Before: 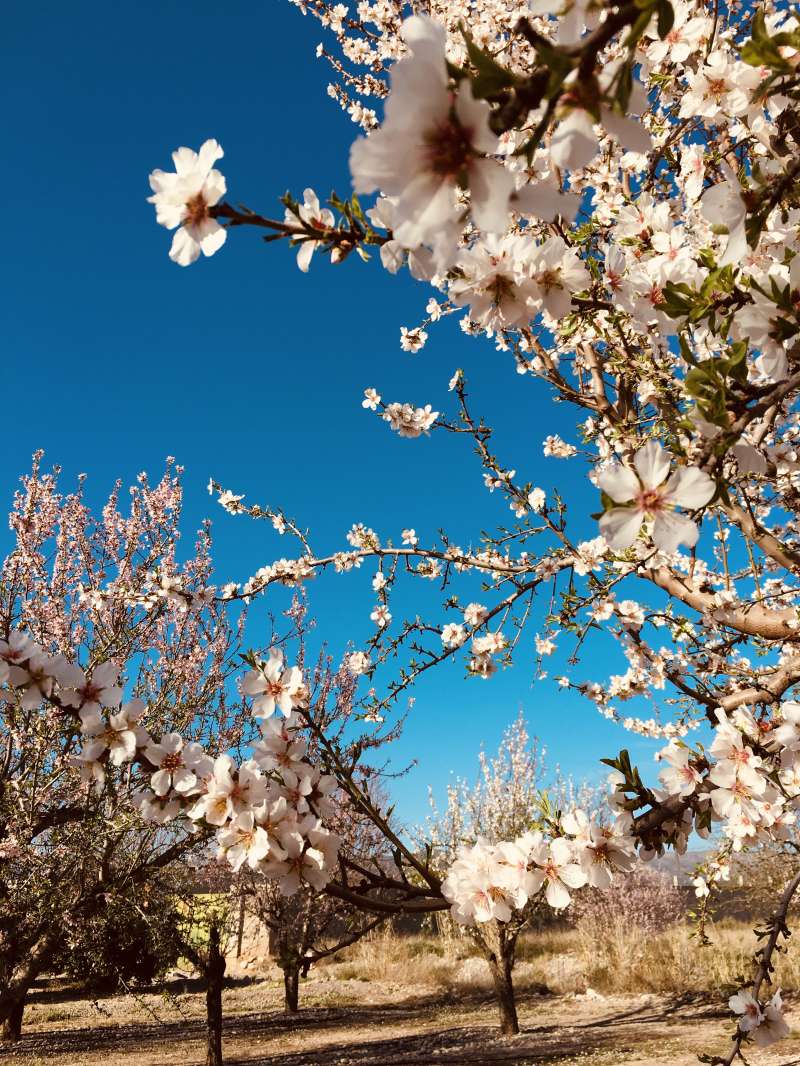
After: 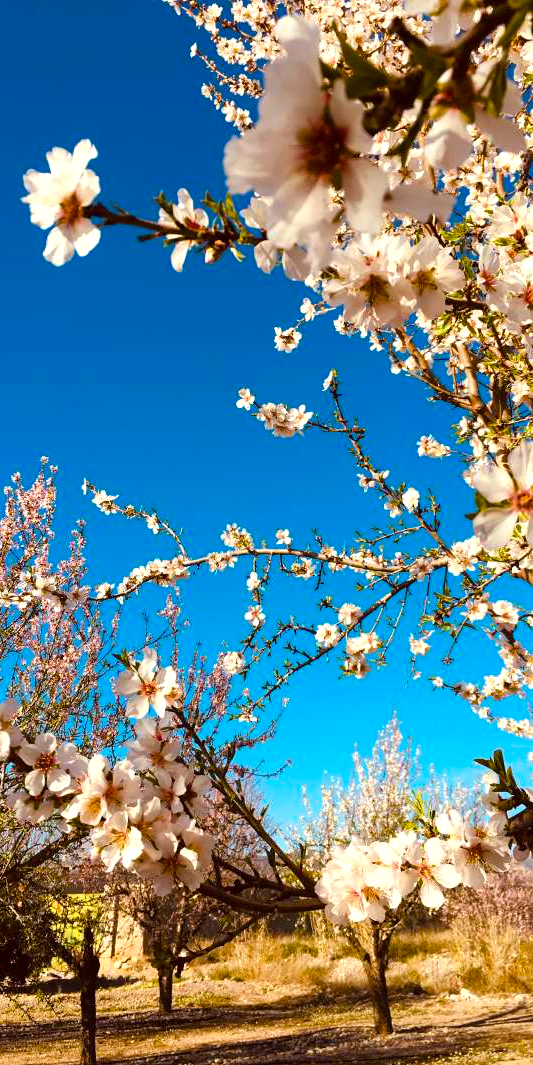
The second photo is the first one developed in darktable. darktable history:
color balance rgb: linear chroma grading › global chroma 15%, perceptual saturation grading › global saturation 30%
exposure: exposure 0.3 EV, compensate highlight preservation false
crop and rotate: left 15.754%, right 17.579%
